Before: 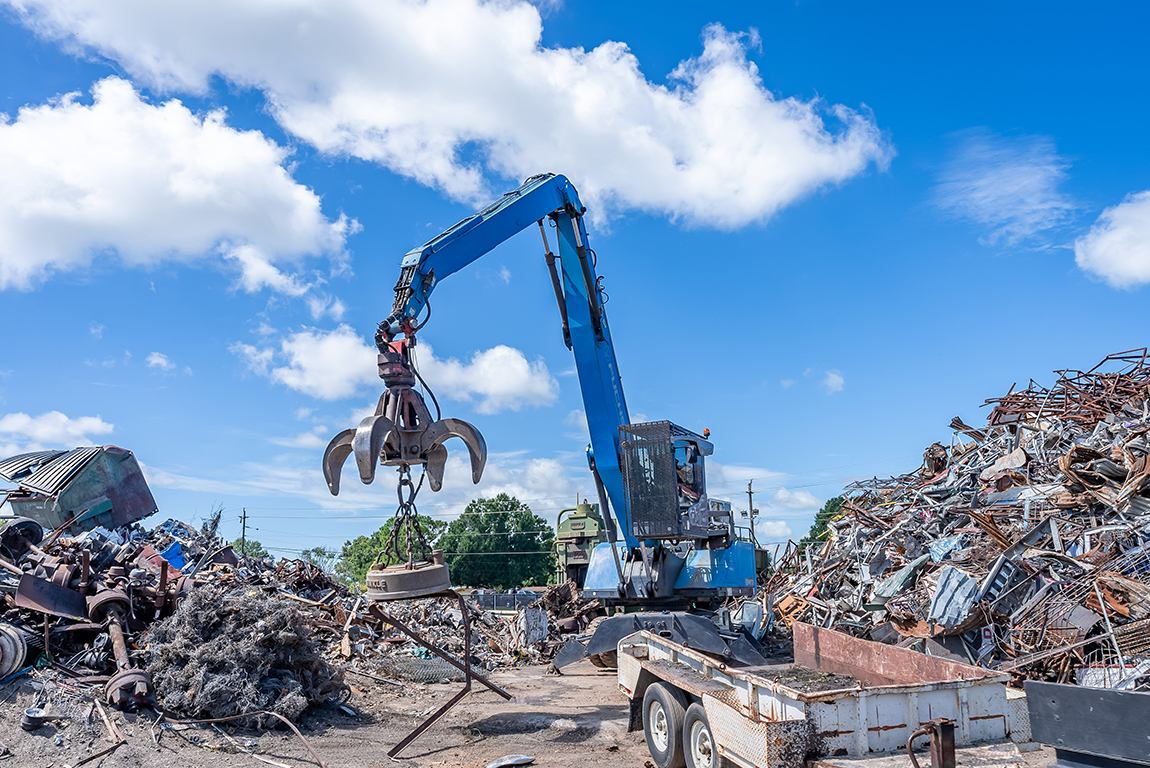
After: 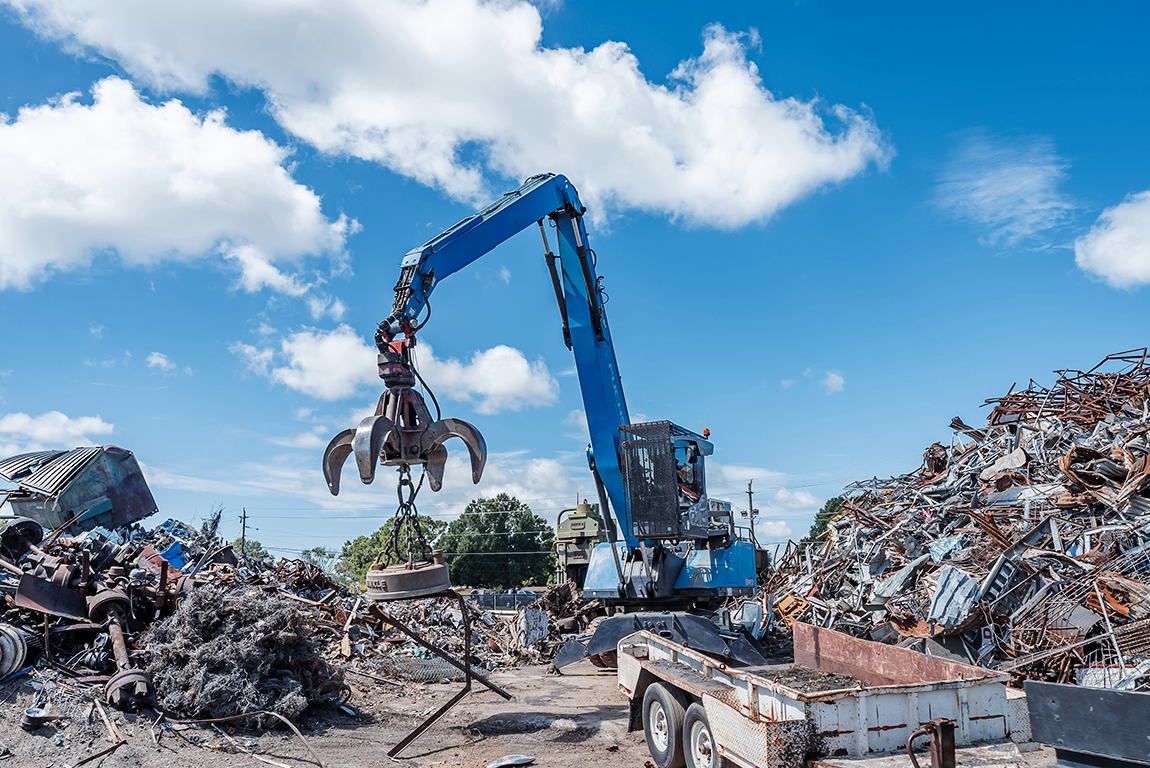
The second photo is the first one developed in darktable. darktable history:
tone curve: curves: ch0 [(0, 0) (0.003, 0.002) (0.011, 0.009) (0.025, 0.02) (0.044, 0.034) (0.069, 0.046) (0.1, 0.062) (0.136, 0.083) (0.177, 0.119) (0.224, 0.162) (0.277, 0.216) (0.335, 0.282) (0.399, 0.365) (0.468, 0.457) (0.543, 0.541) (0.623, 0.624) (0.709, 0.713) (0.801, 0.797) (0.898, 0.889) (1, 1)], preserve colors none
color look up table: target L [97.04, 96.16, 95.67, 93.8, 91.35, 78.98, 77.33, 69.03, 70.46, 47, 20.47, 200.19, 84.77, 56.02, 60.28, 50.94, 50.98, 50.1, 45.19, 42.02, 37.65, 29.9, 26.87, 7.661, 84.15, 68.58, 70.7, 53.39, 50.3, 46.37, 49.23, 47.74, 50.5, 40.78, 42.84, 32.45, 38.42, 23.54, 18.41, 23.41, 11.94, 14.92, 1.023, 92.56, 92.88, 70.38, 62.44, 47.31, 27.94], target a [-2.989, -11.72, -10.65, -20.51, -29.76, -32.54, -31.53, -1.834, -30.44, -16.04, -9.712, 0, 11.17, 64.32, 35.73, 65.83, 54.03, 64.31, 12.64, 52.22, 33.68, 6.941, 39.53, 28.54, 15.95, 44.45, 9.253, 67.1, 60.48, 63.26, 31.4, 37.1, -0.983, 51.54, 12.36, 51.73, 9.388, 44.48, 31.05, 7.57, 28.14, 29.22, 4.279, -19.16, -6.187, -25.27, -4.865, -8.464, -8.936], target b [14.17, 15.24, 87.27, 38.14, 4.819, 50.99, 24.03, 21.64, 0.767, 28.01, 18.02, 0, 59.37, 54.58, 18.3, 29.19, 52.89, 55.32, 37.6, 50.53, 39.94, 3.295, 40.84, 11.36, -1.038, -22.18, -26.79, -34.15, -1.385, -20.88, -40.41, -7.357, -55.59, 20, -63.83, -67, -27.75, -51.25, 4.339, -32.08, -32.32, -48.32, -18.62, -8.234, -6.92, -31.66, -2.812, -35.26, -12.22], num patches 49
